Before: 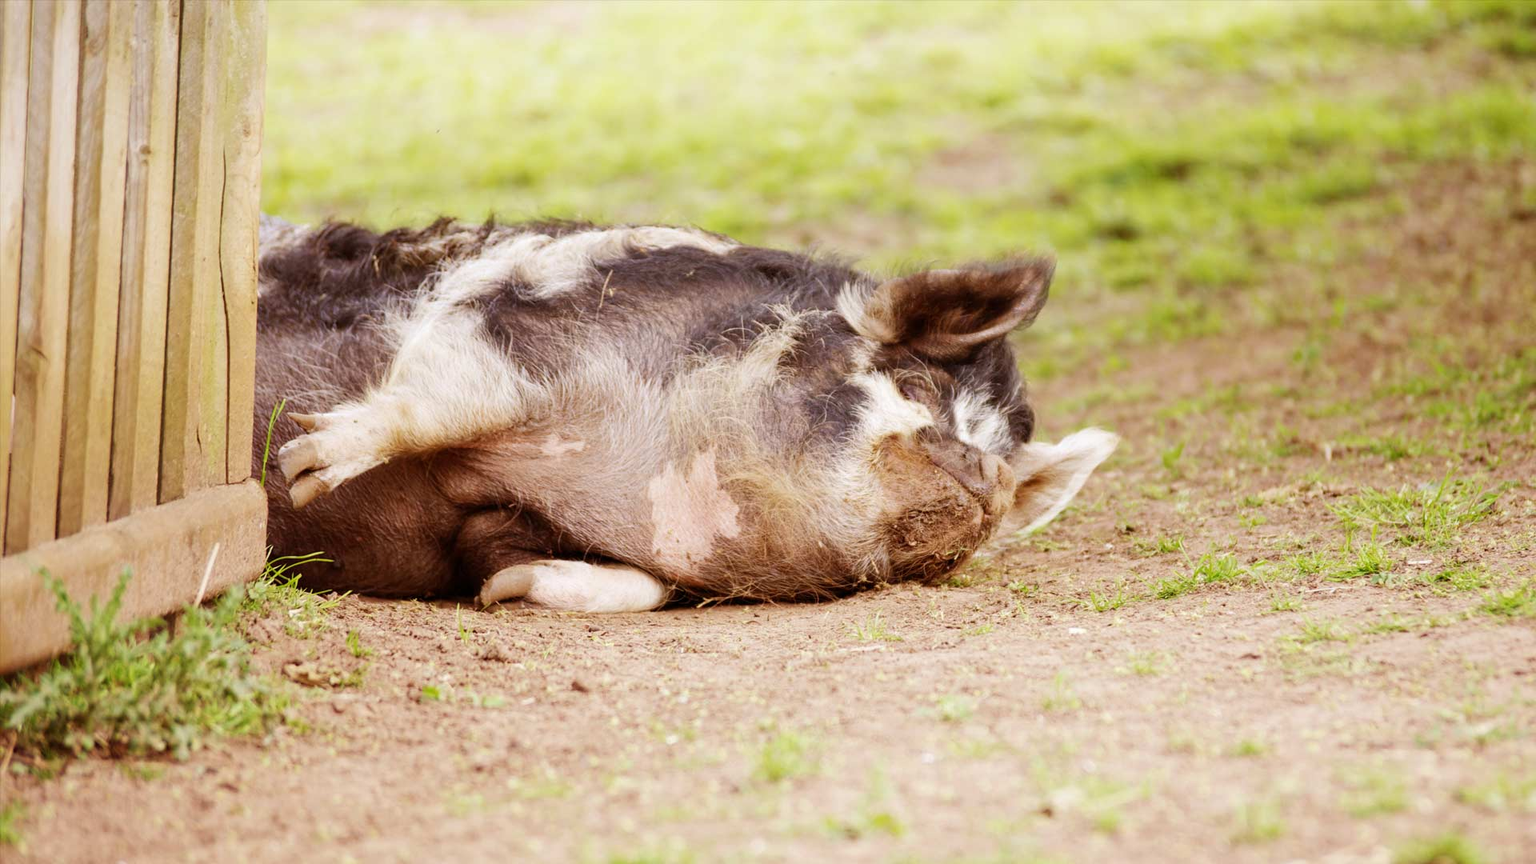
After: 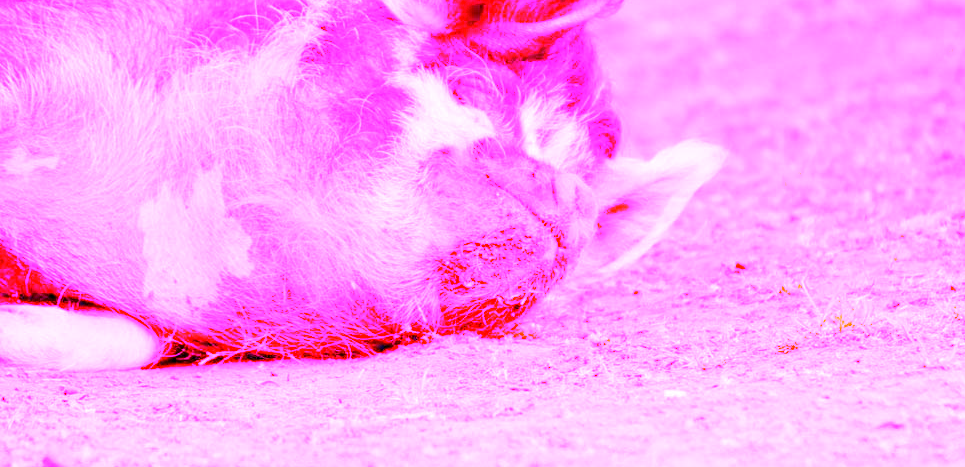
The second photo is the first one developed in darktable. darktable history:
white balance: red 8, blue 8
crop: left 35.03%, top 36.625%, right 14.663%, bottom 20.057%
rotate and perspective: crop left 0, crop top 0
